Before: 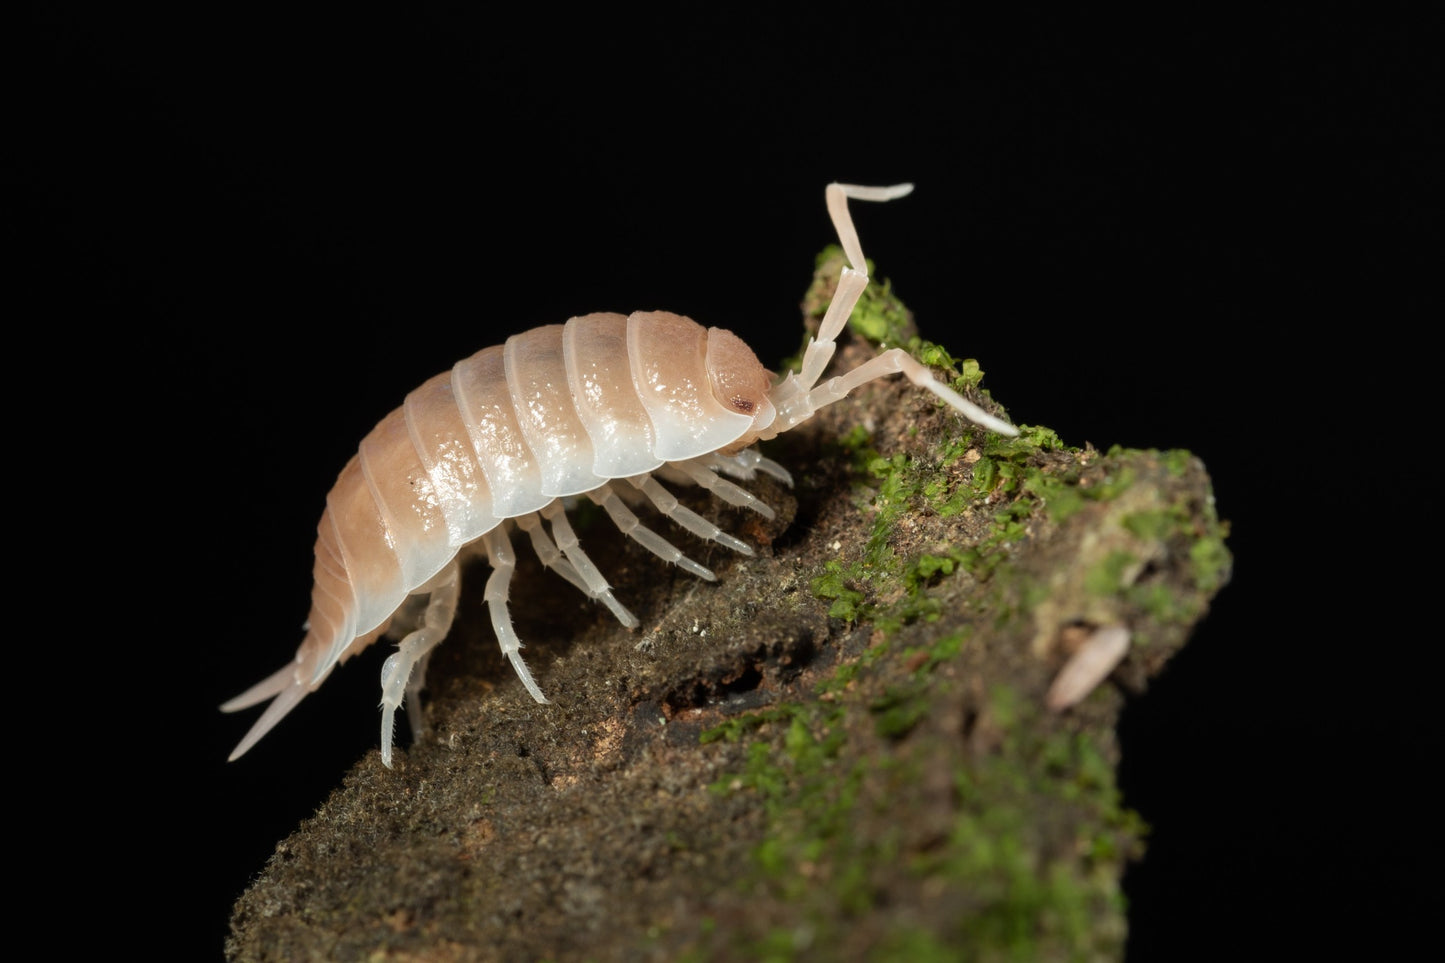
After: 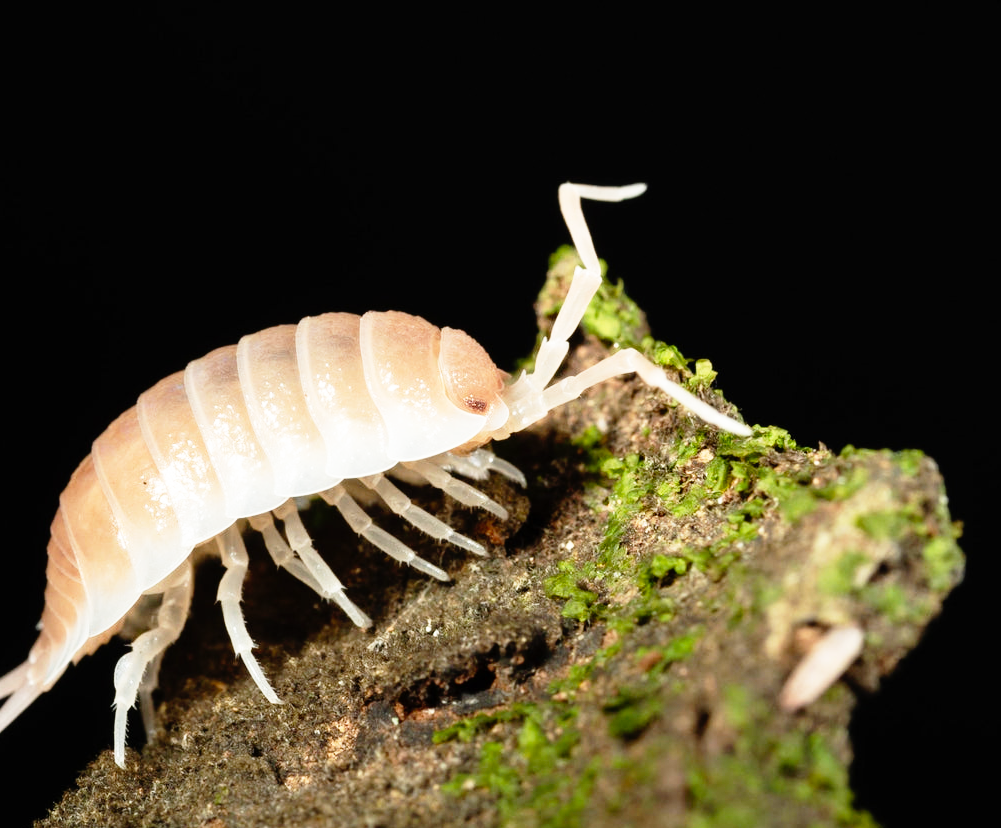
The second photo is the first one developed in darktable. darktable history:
crop: left 18.479%, right 12.2%, bottom 13.971%
base curve: curves: ch0 [(0, 0) (0.012, 0.01) (0.073, 0.168) (0.31, 0.711) (0.645, 0.957) (1, 1)], preserve colors none
